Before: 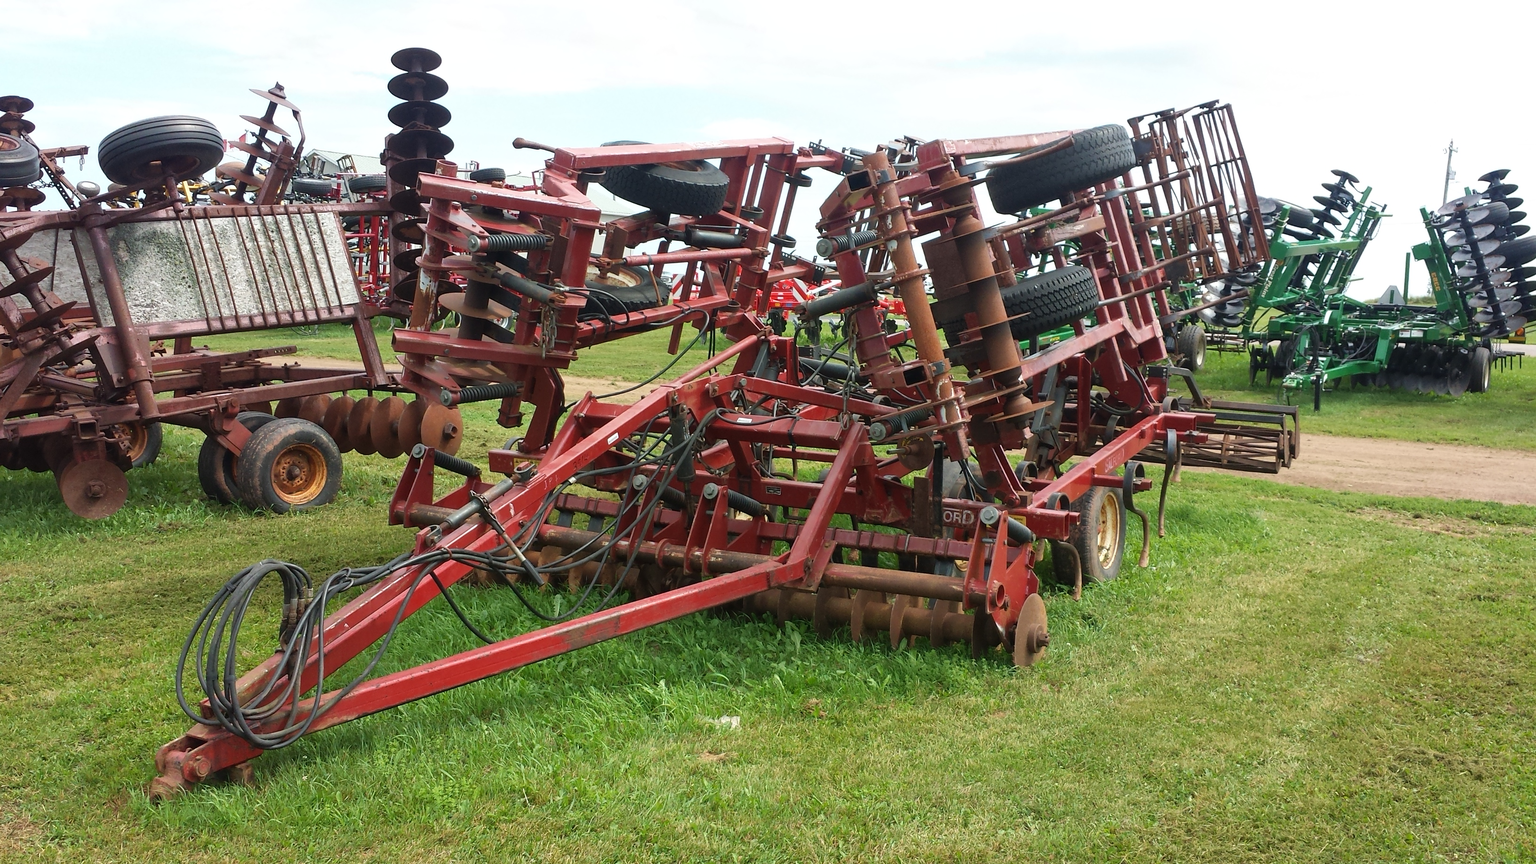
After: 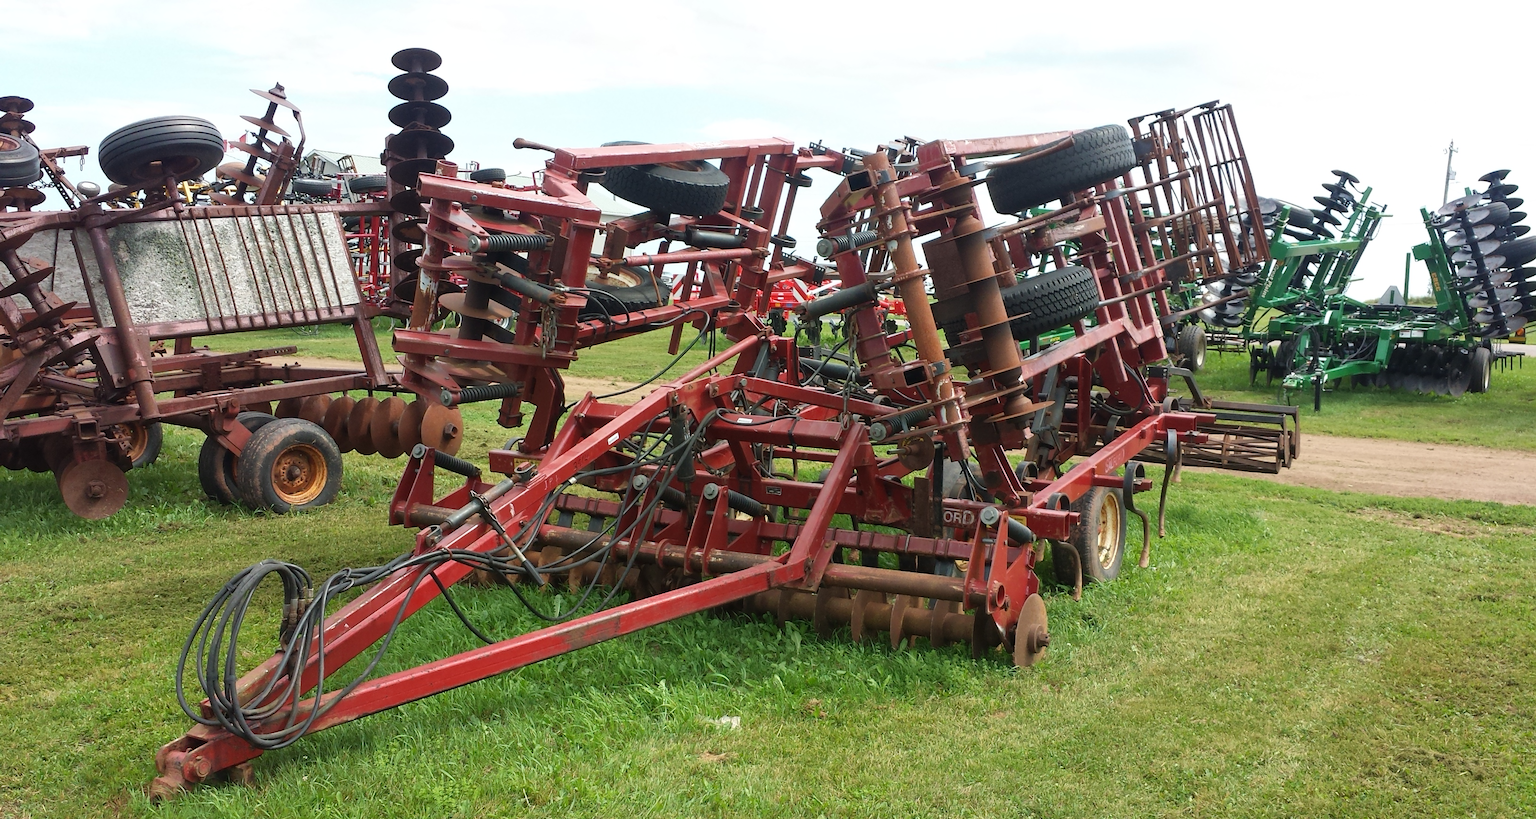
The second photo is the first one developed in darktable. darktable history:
crop and rotate: top 0.012%, bottom 5.134%
